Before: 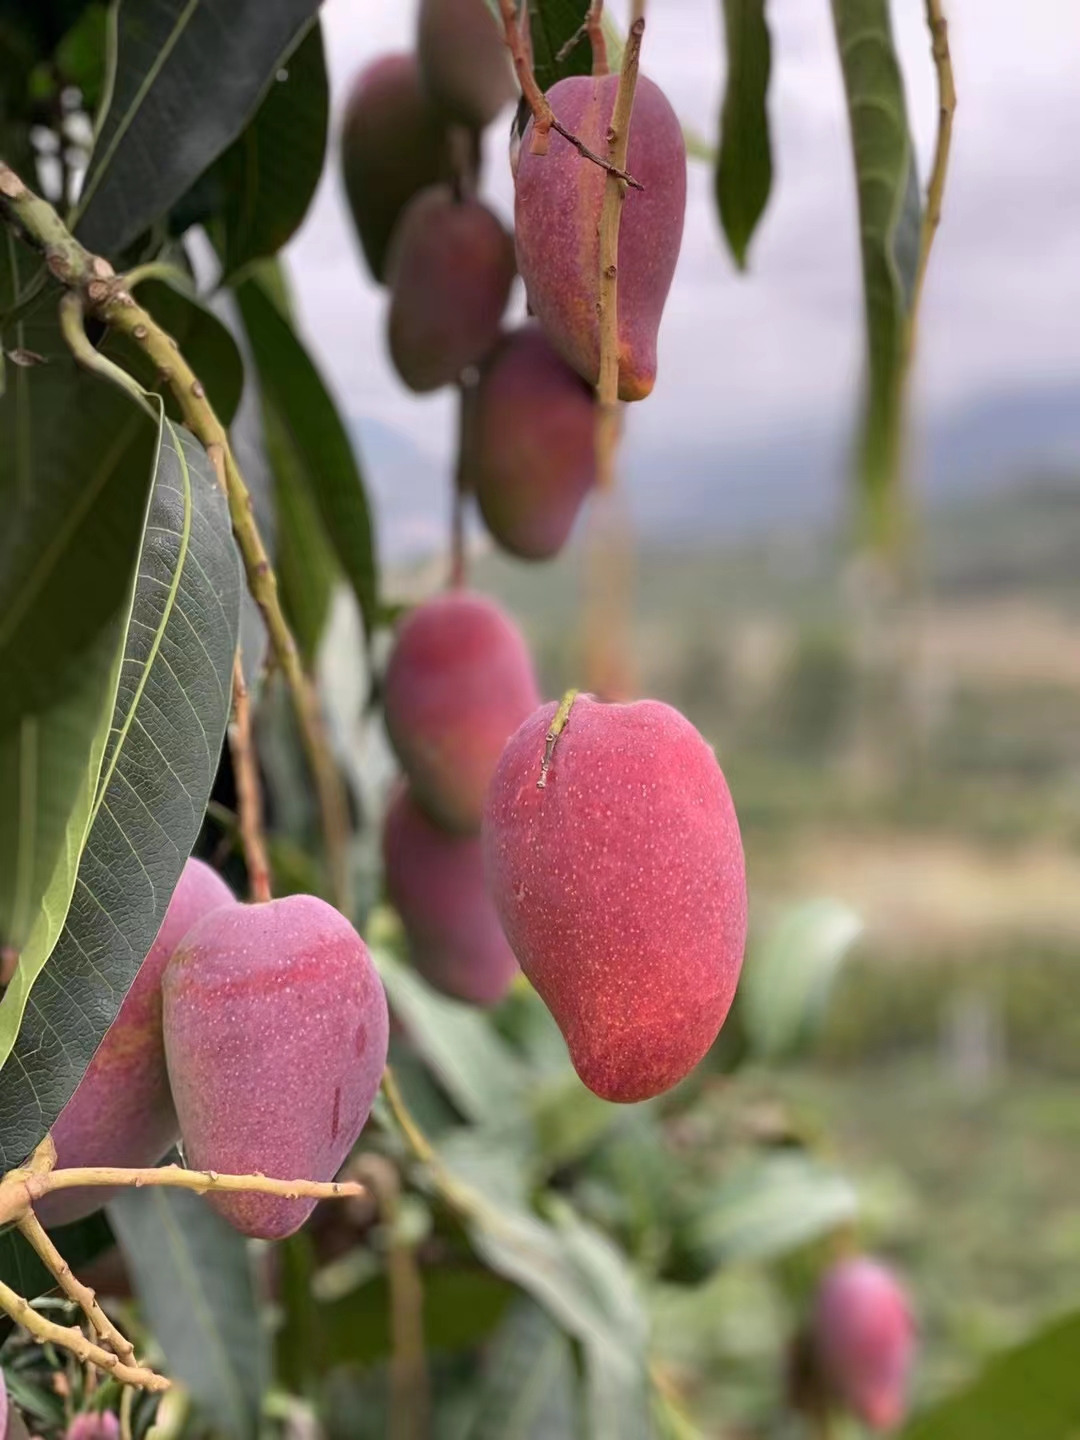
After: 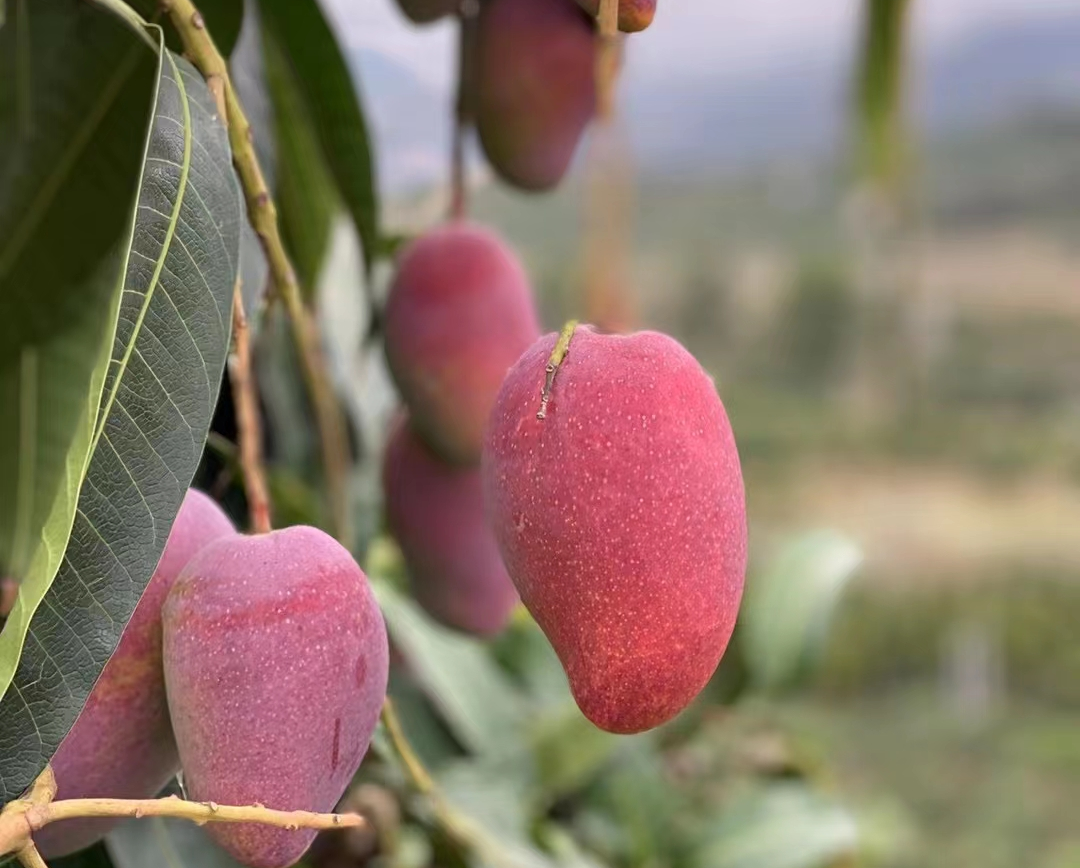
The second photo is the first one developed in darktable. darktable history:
crop and rotate: top 25.675%, bottom 14.034%
